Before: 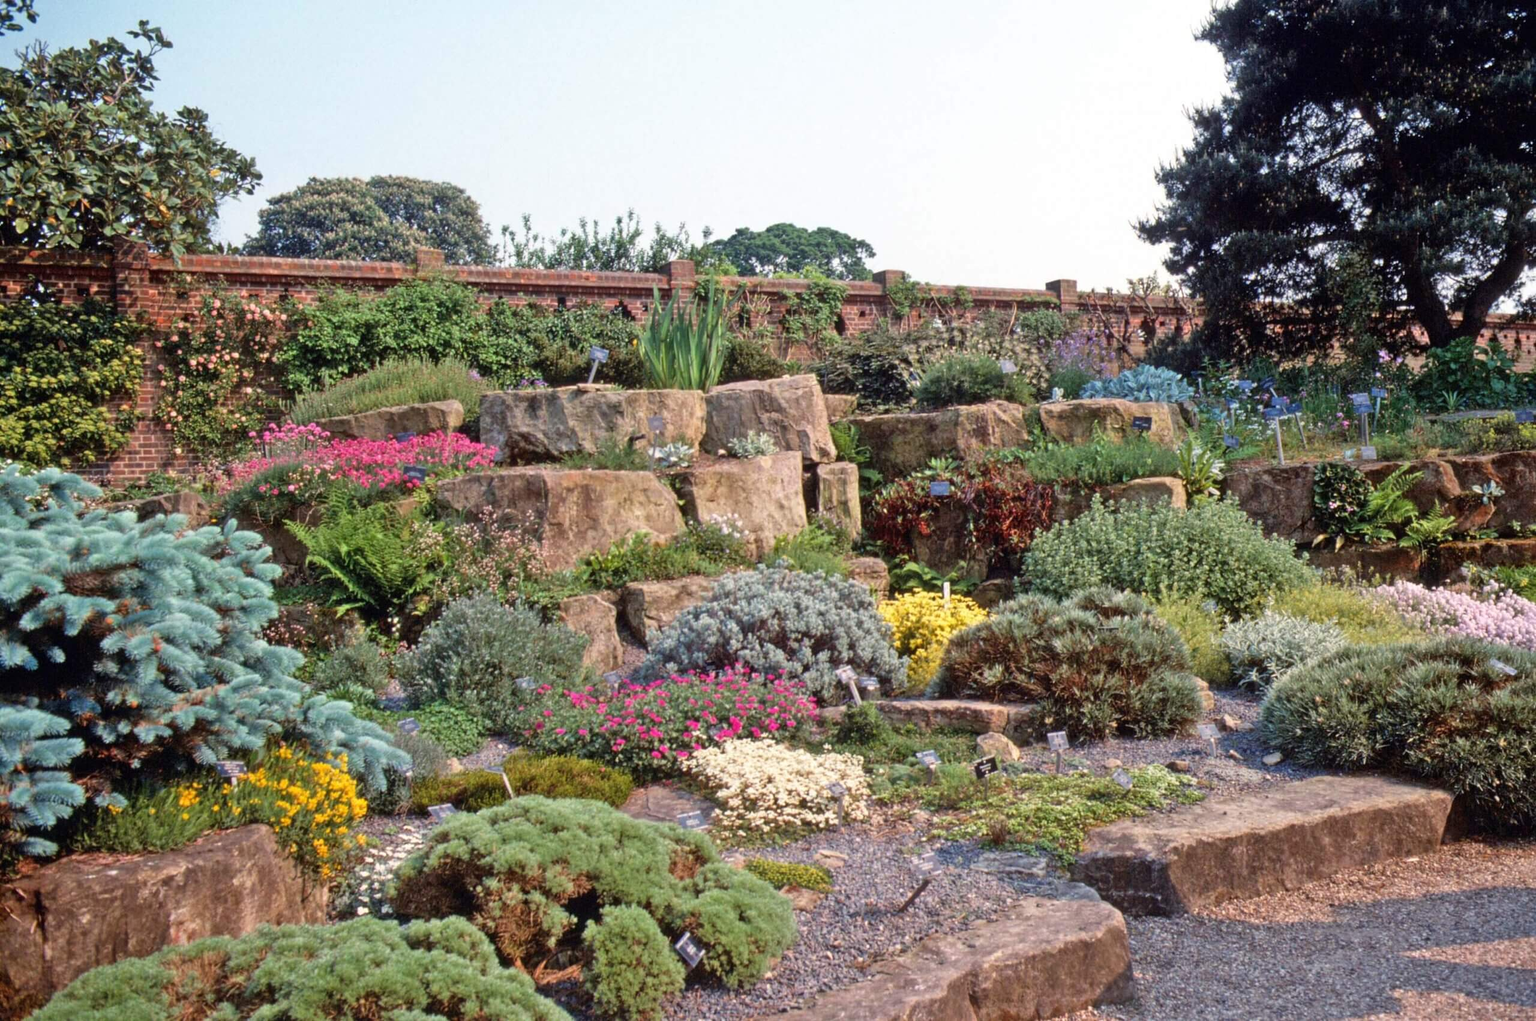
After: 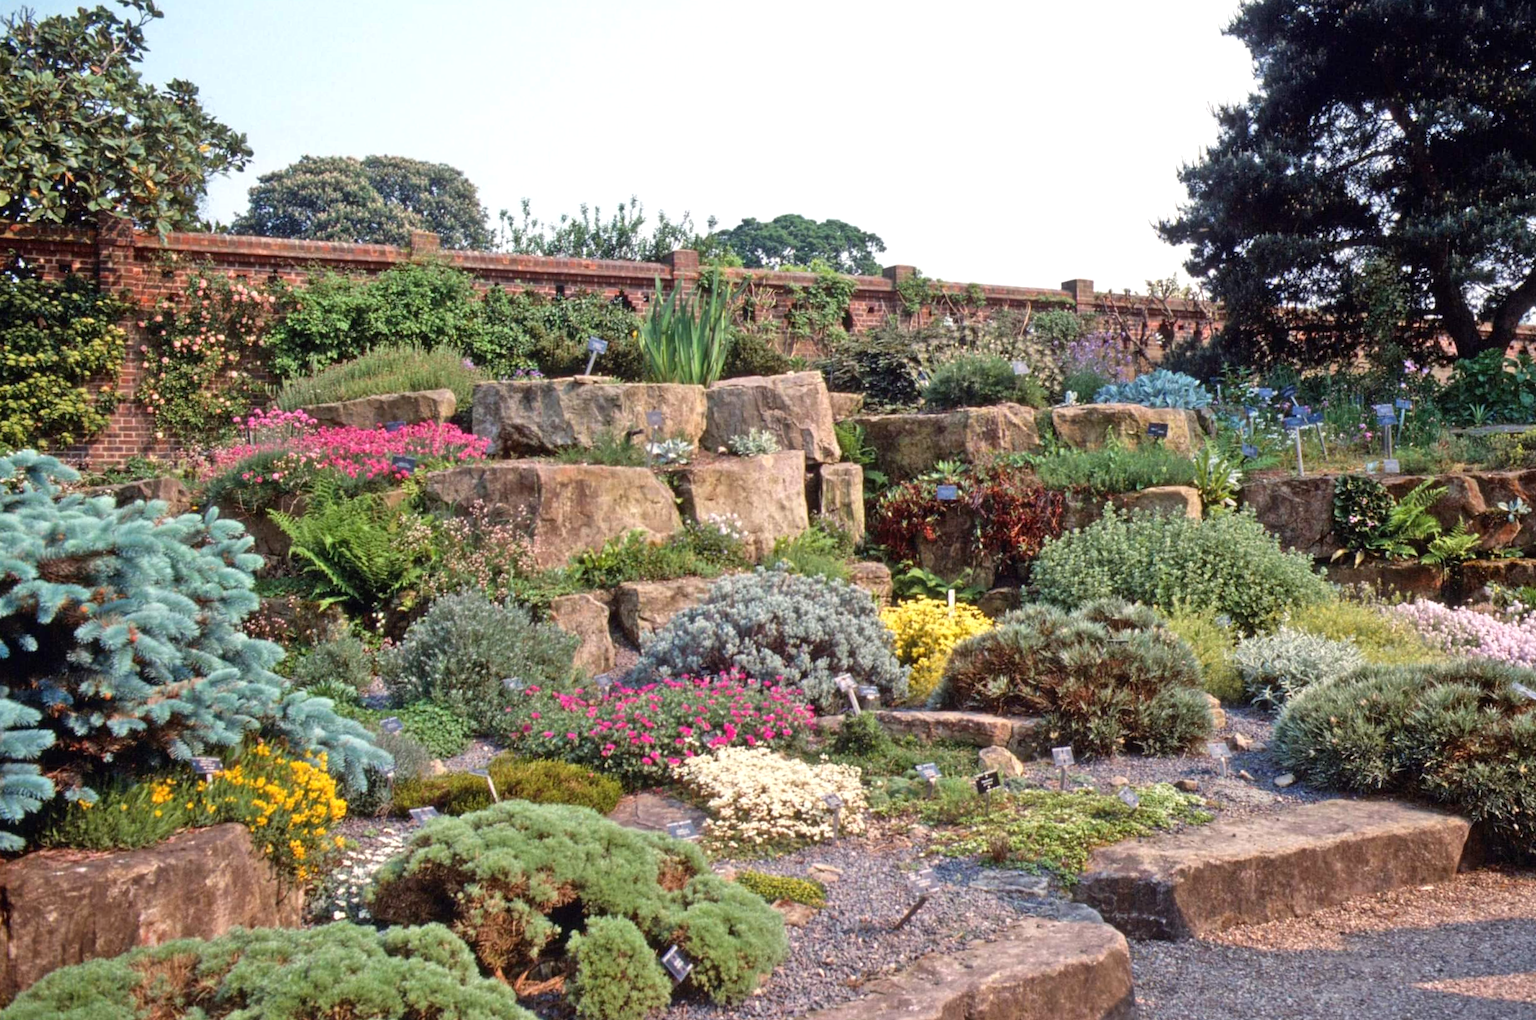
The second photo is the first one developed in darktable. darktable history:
exposure: exposure 0.194 EV, compensate exposure bias true, compensate highlight preservation false
crop and rotate: angle -1.35°
